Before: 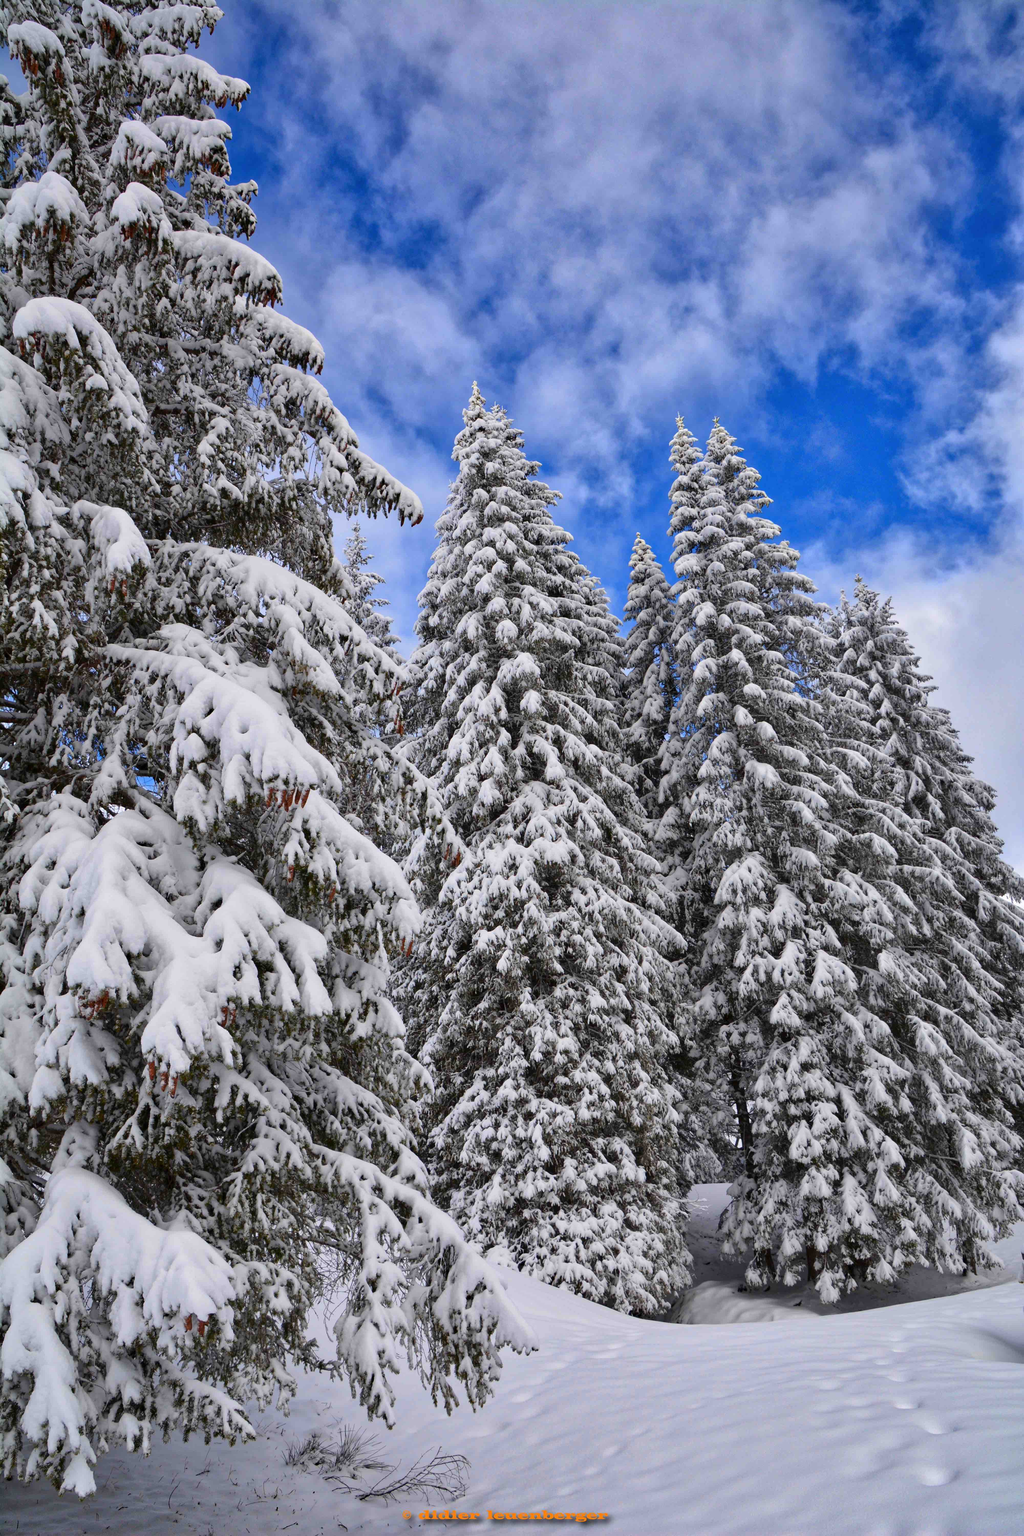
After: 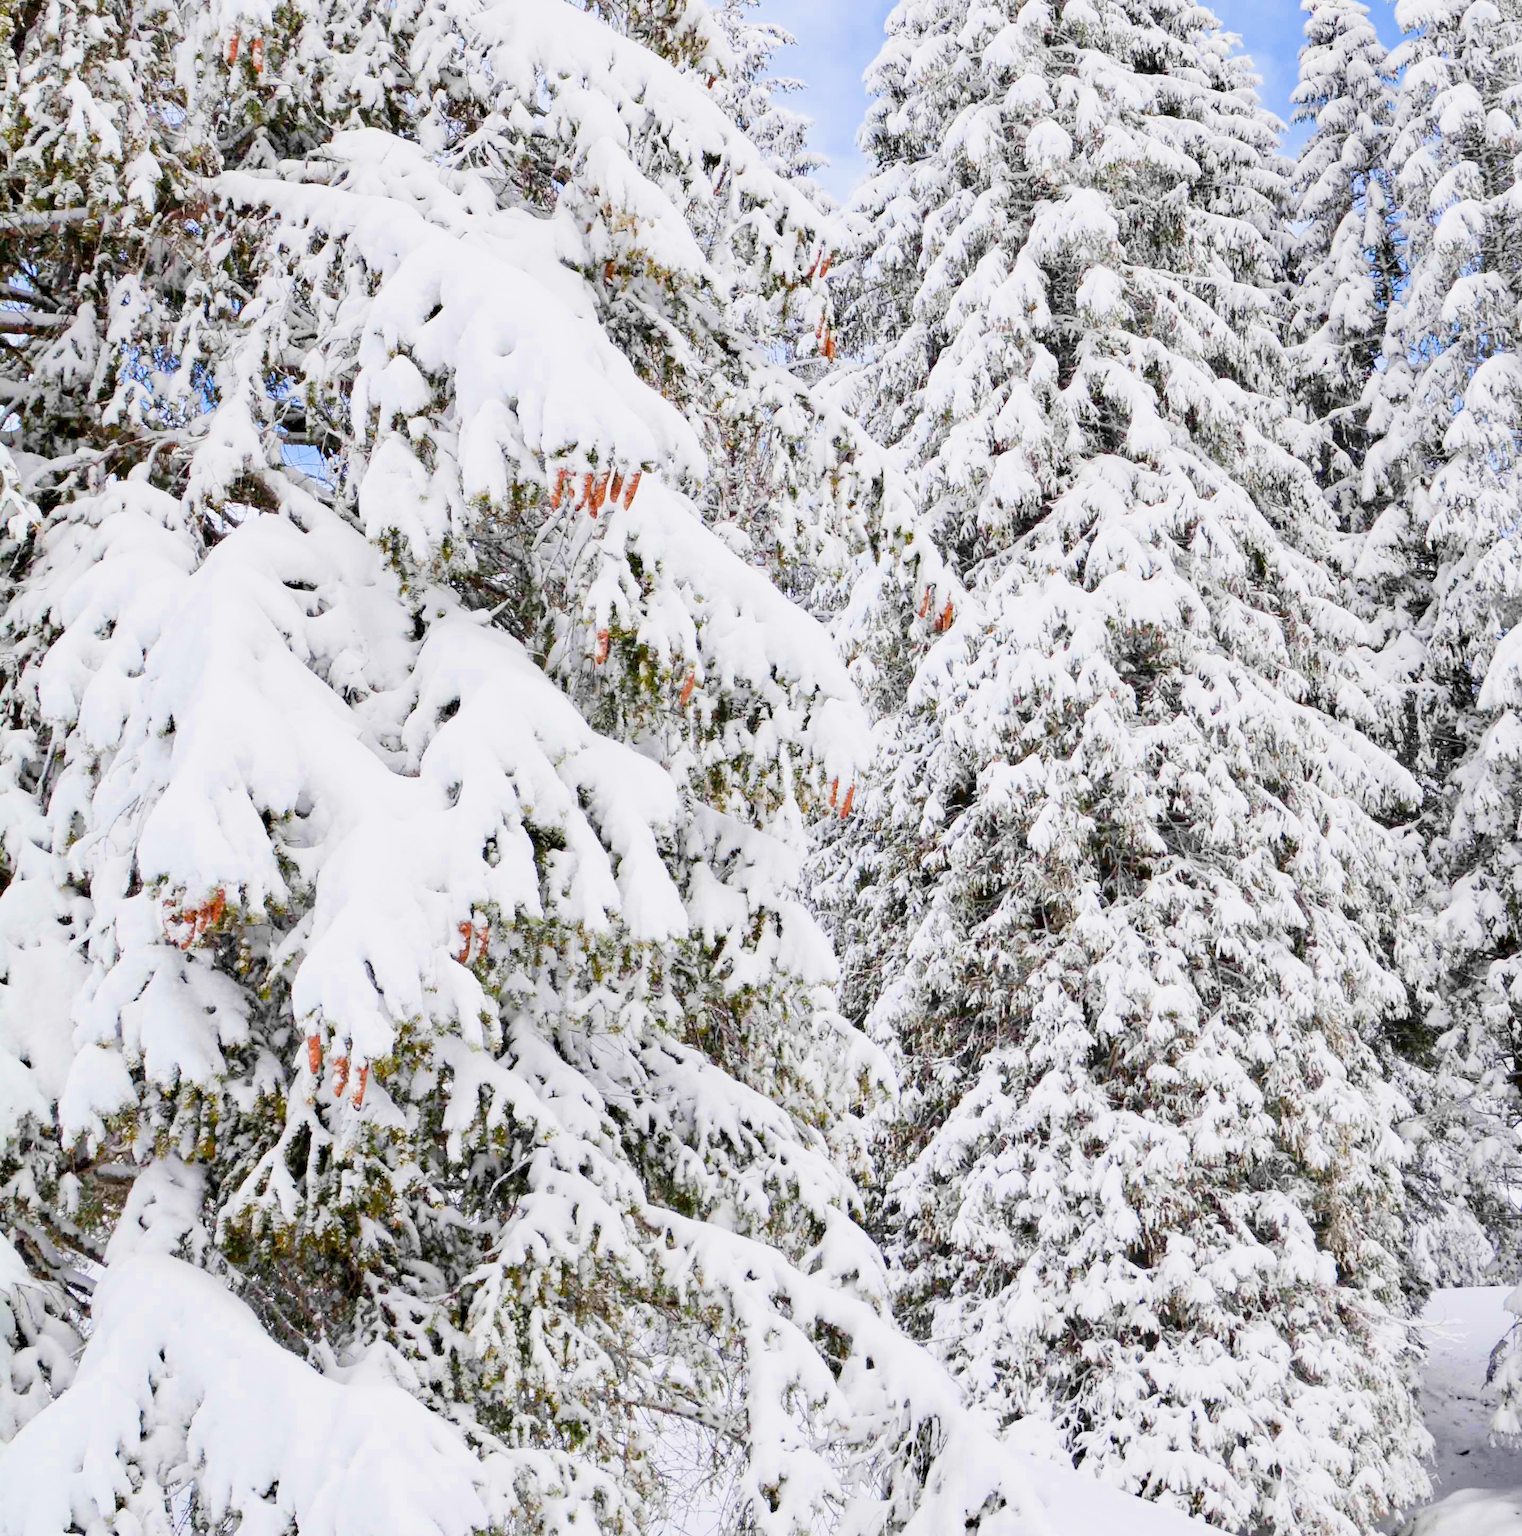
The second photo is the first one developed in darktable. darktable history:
exposure: black level correction 0, exposure 1.893 EV, compensate highlight preservation false
filmic rgb: black relative exposure -9.34 EV, white relative exposure 6.72 EV, threshold 2.97 EV, hardness 3.05, contrast 1.051, enable highlight reconstruction true
crop: top 36.555%, right 28.088%, bottom 15.057%
